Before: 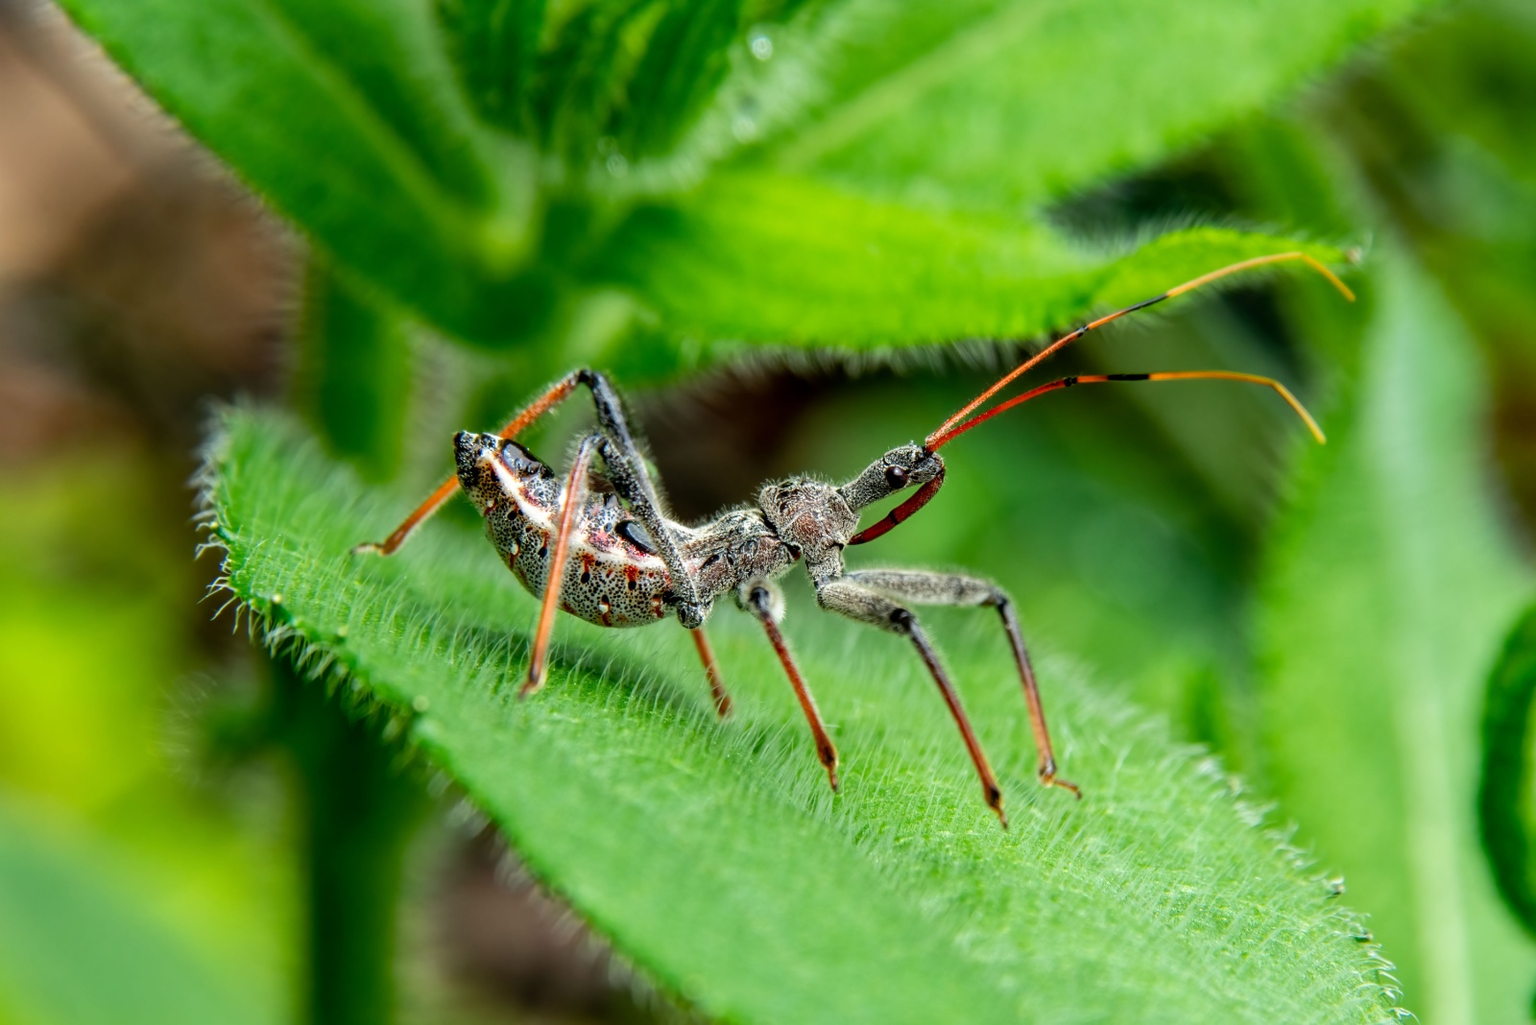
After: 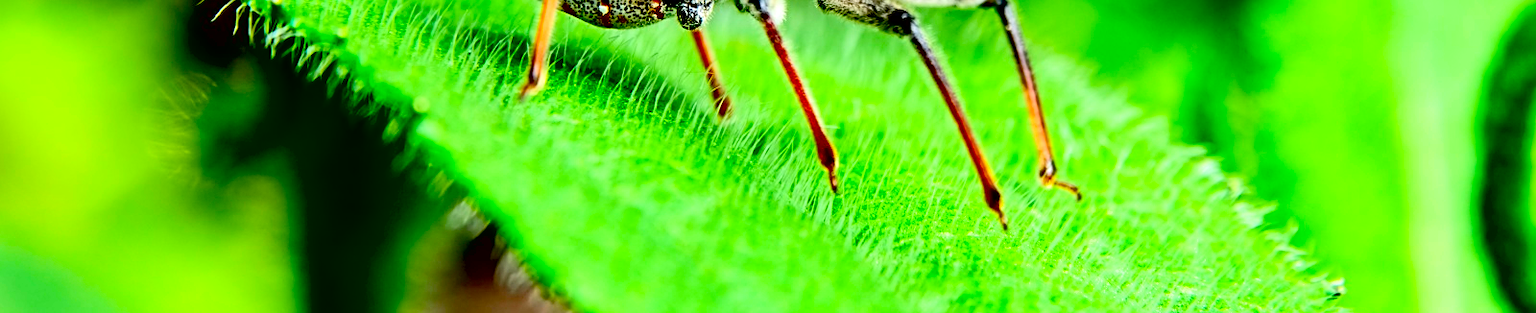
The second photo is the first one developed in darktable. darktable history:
exposure: black level correction 0.044, exposure -0.235 EV, compensate highlight preservation false
sharpen: on, module defaults
crop and rotate: top 58.506%, bottom 10.808%
contrast brightness saturation: contrast 0.241, brightness 0.243, saturation 0.379
shadows and highlights: shadows 20.8, highlights -36.75, soften with gaussian
haze removal: strength 0.029, distance 0.256, compatibility mode true, adaptive false
tone equalizer: -8 EV -0.785 EV, -7 EV -0.725 EV, -6 EV -0.6 EV, -5 EV -0.412 EV, -3 EV 0.373 EV, -2 EV 0.6 EV, -1 EV 0.68 EV, +0 EV 0.747 EV
